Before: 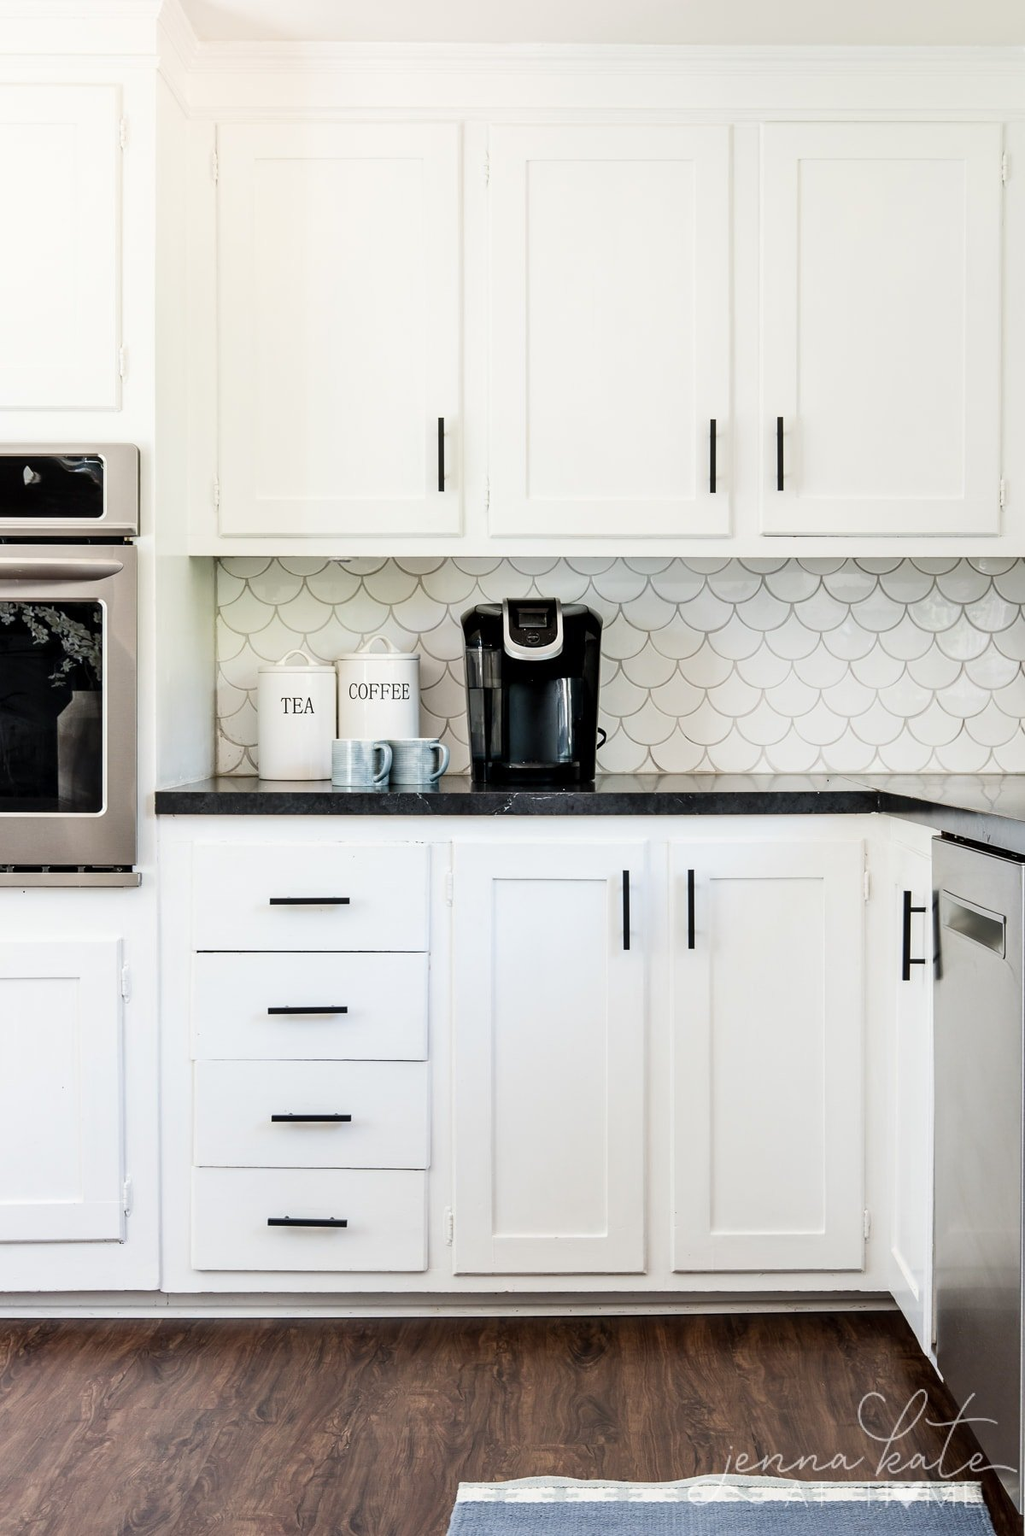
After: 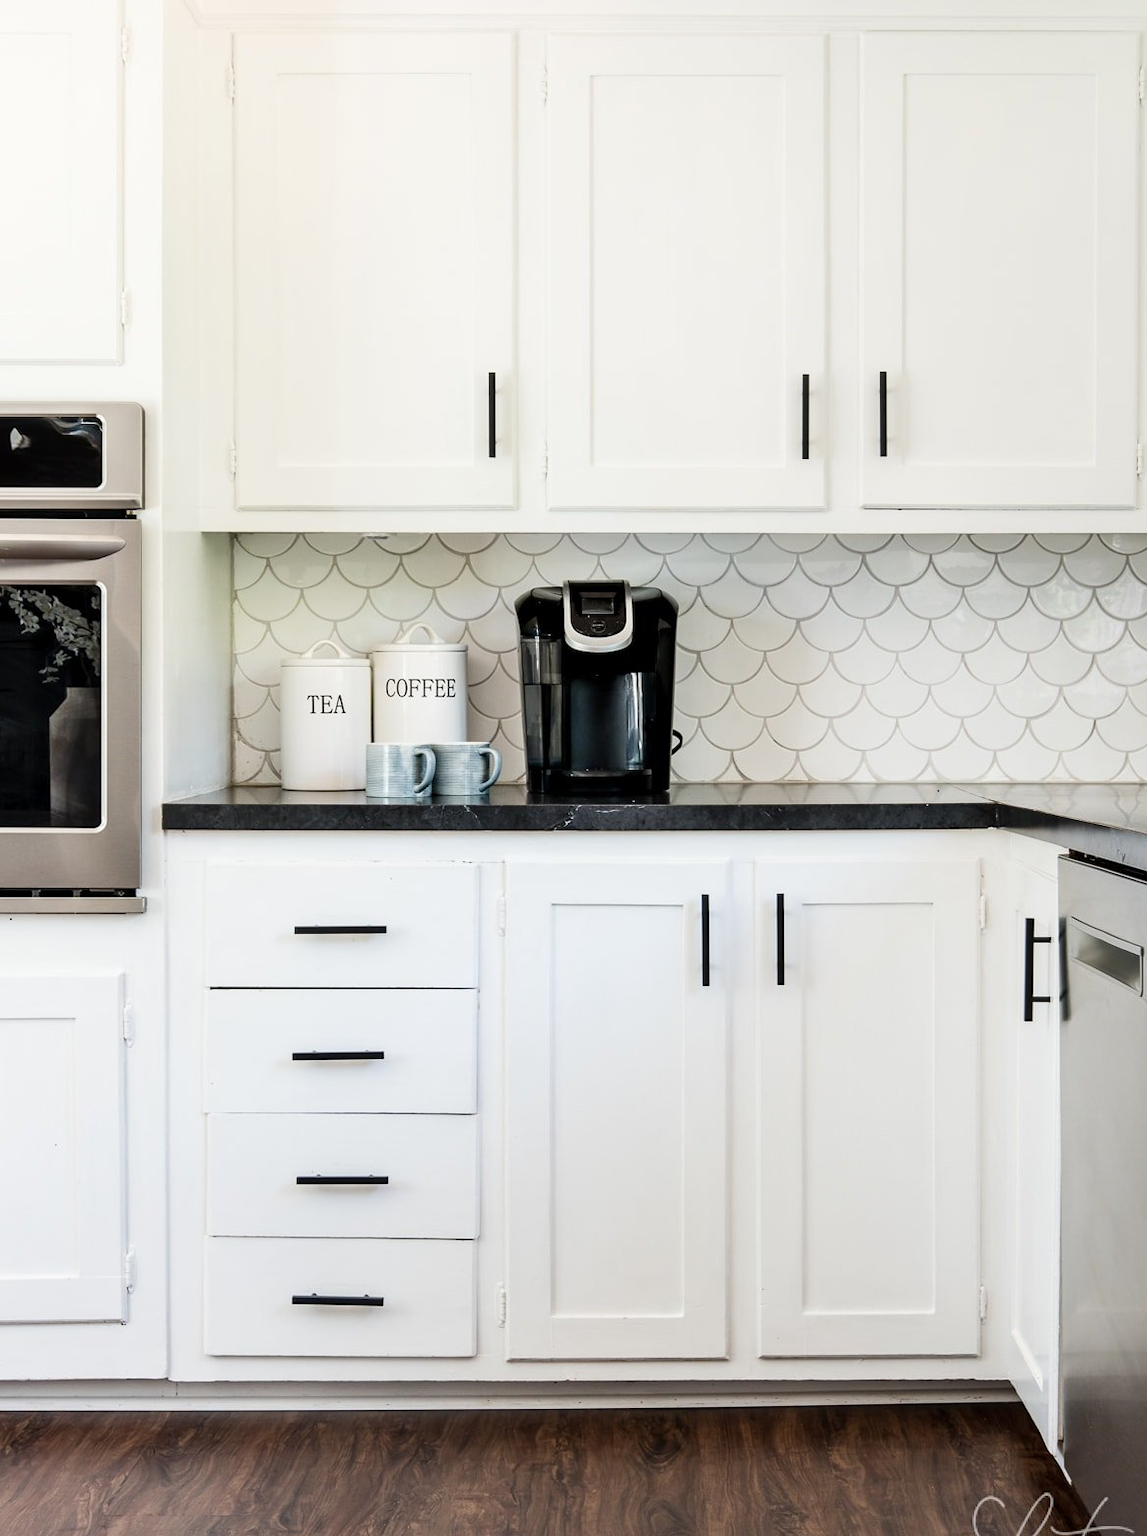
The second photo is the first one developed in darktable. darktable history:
crop: left 1.474%, top 6.2%, right 1.386%, bottom 7.075%
